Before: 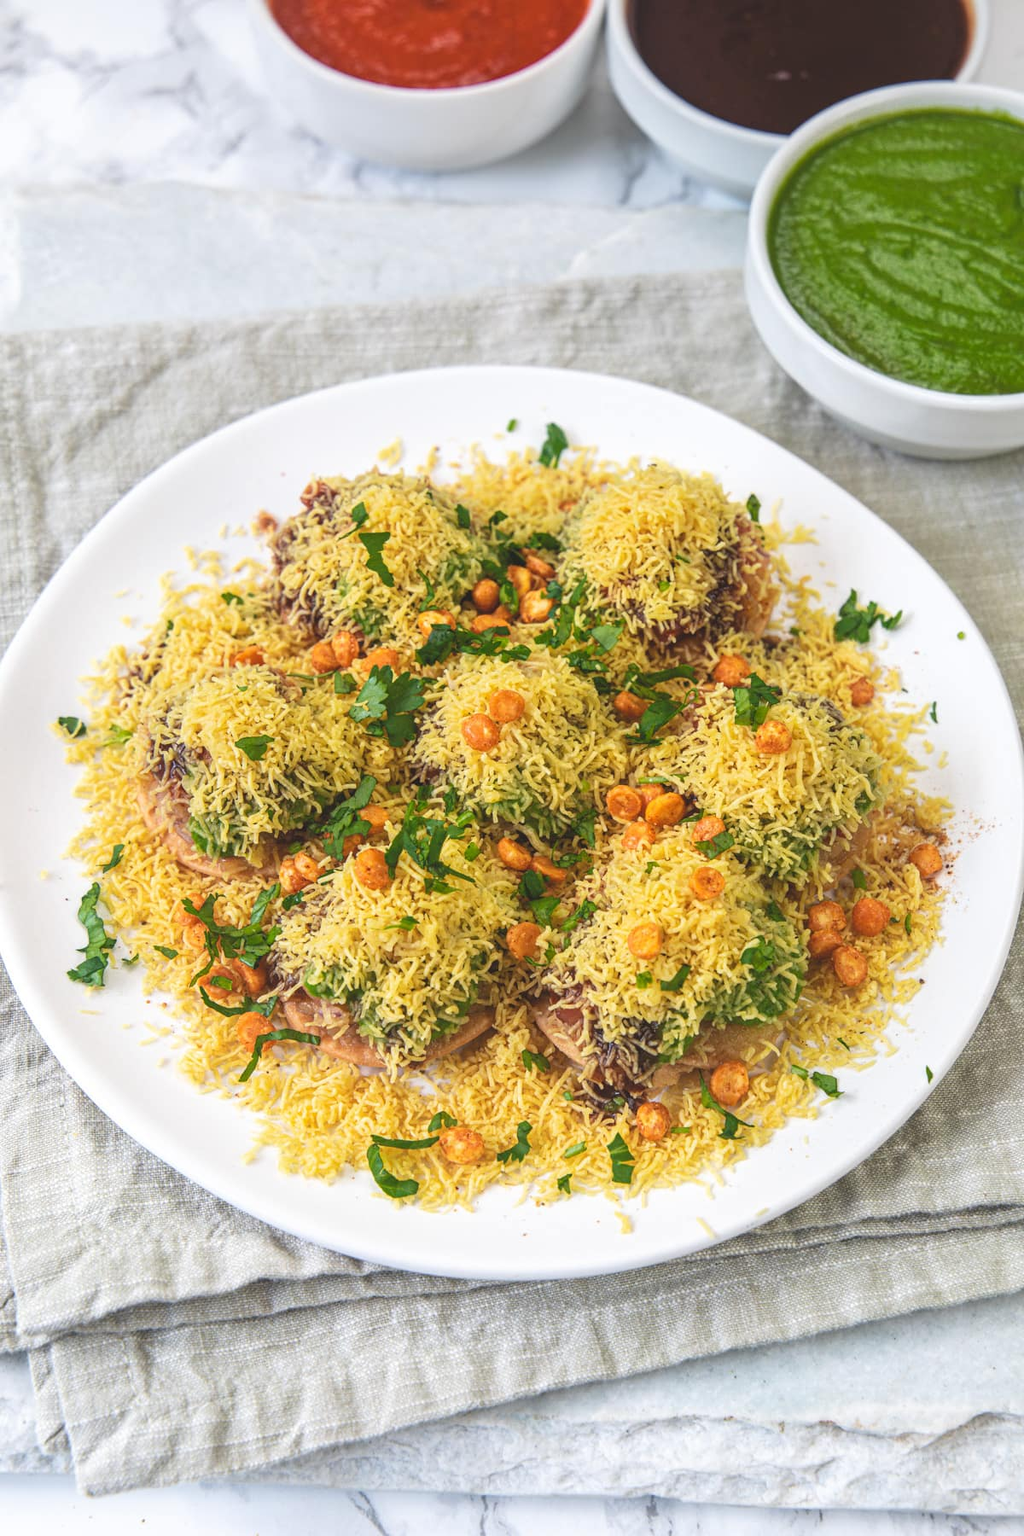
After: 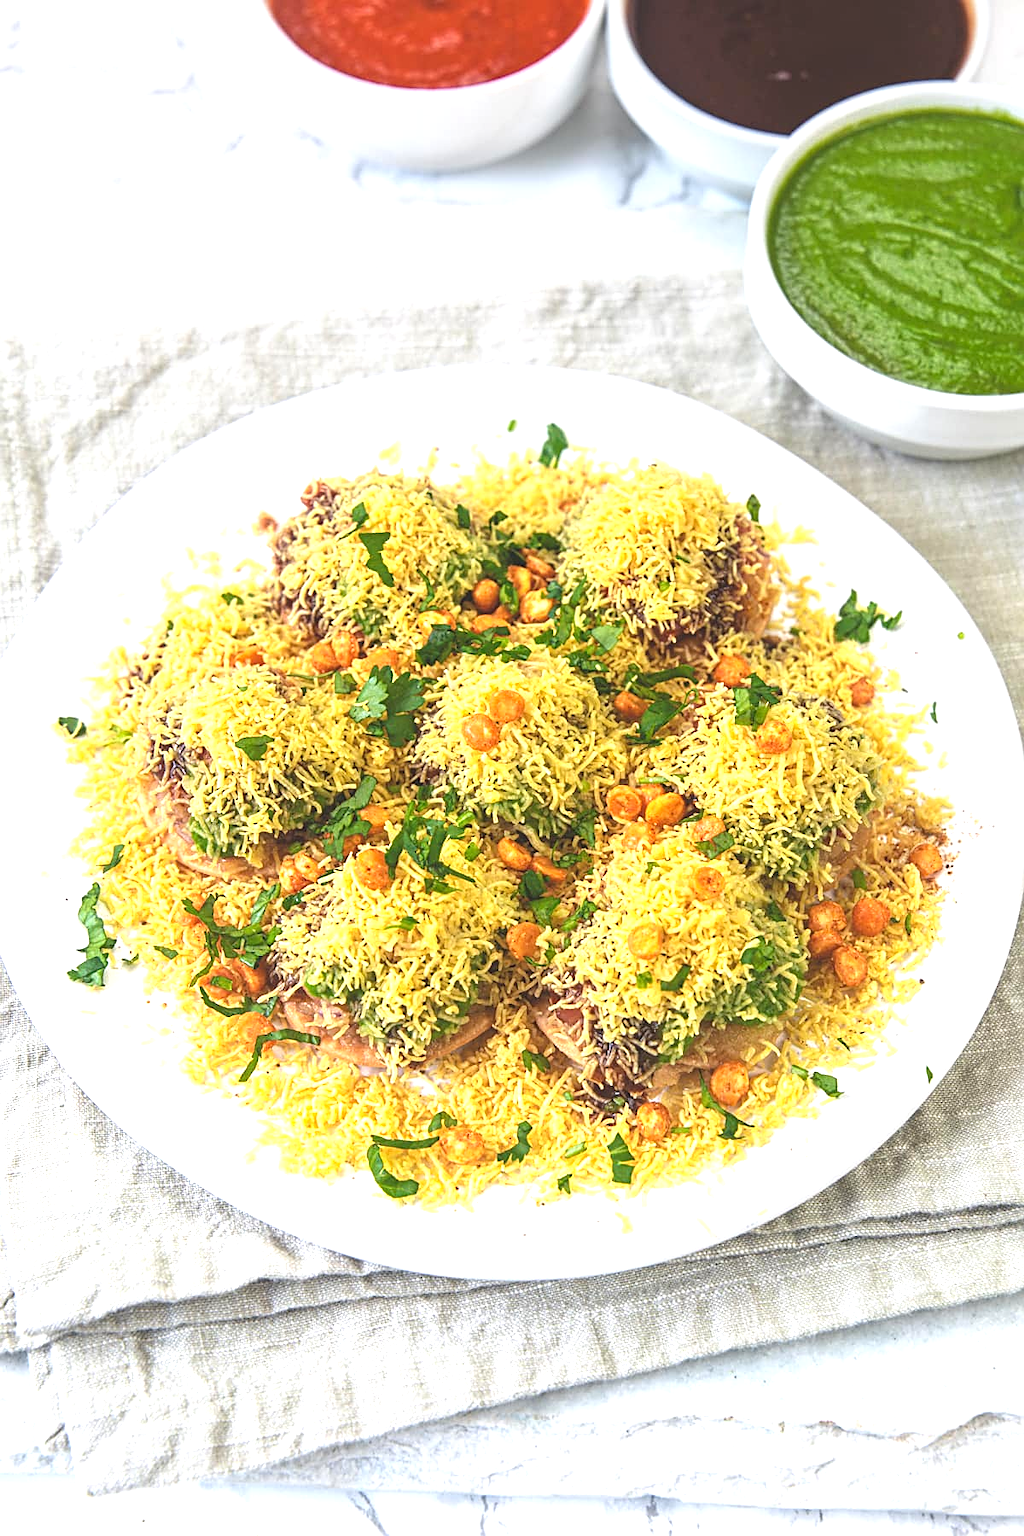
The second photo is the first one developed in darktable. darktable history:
white balance: emerald 1
exposure: black level correction 0, exposure 0.7 EV, compensate exposure bias true, compensate highlight preservation false
sharpen: on, module defaults
